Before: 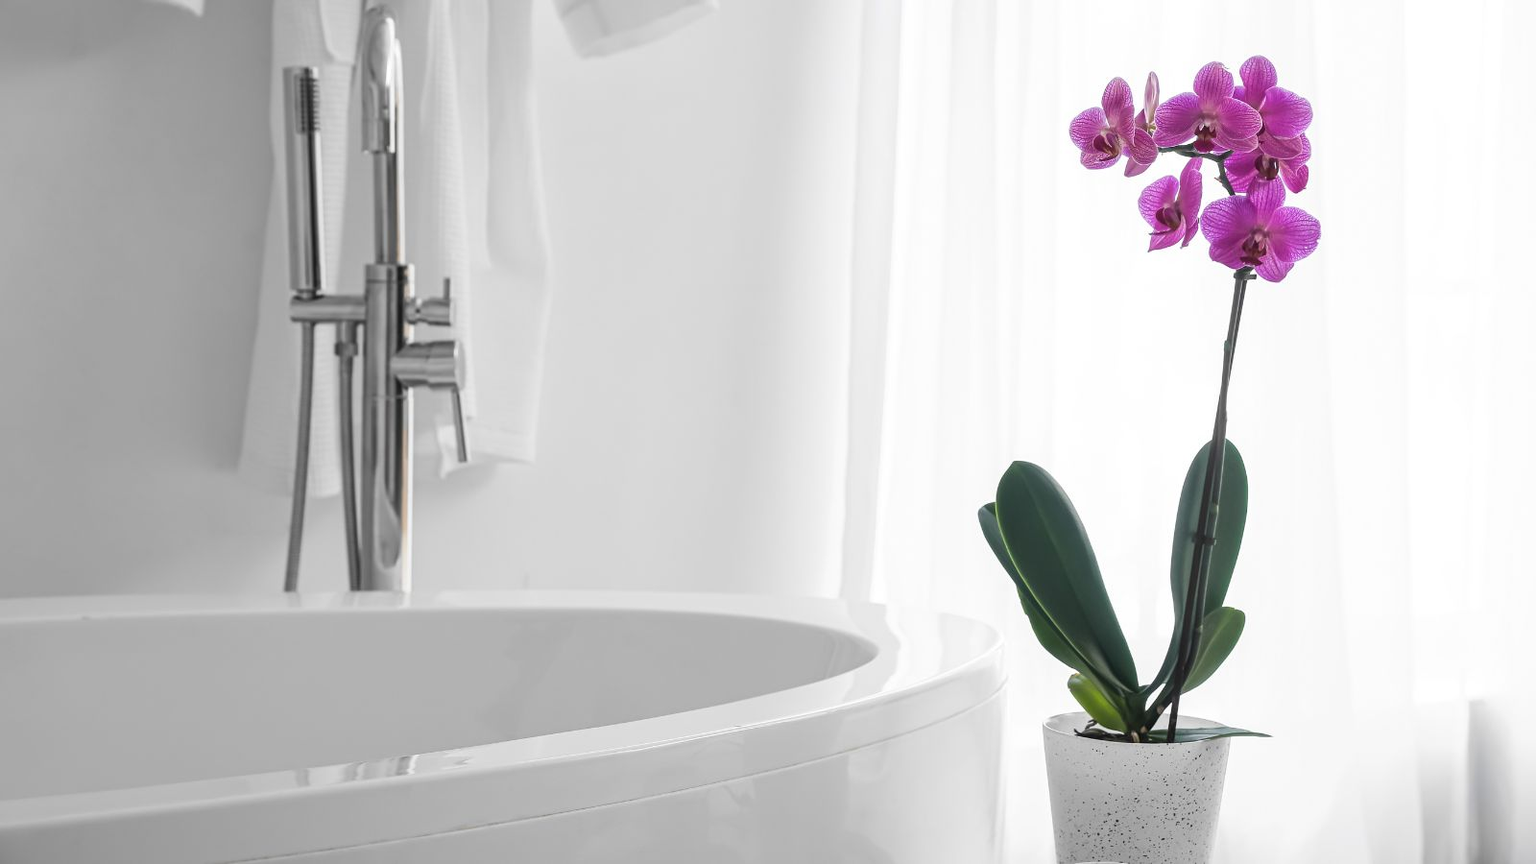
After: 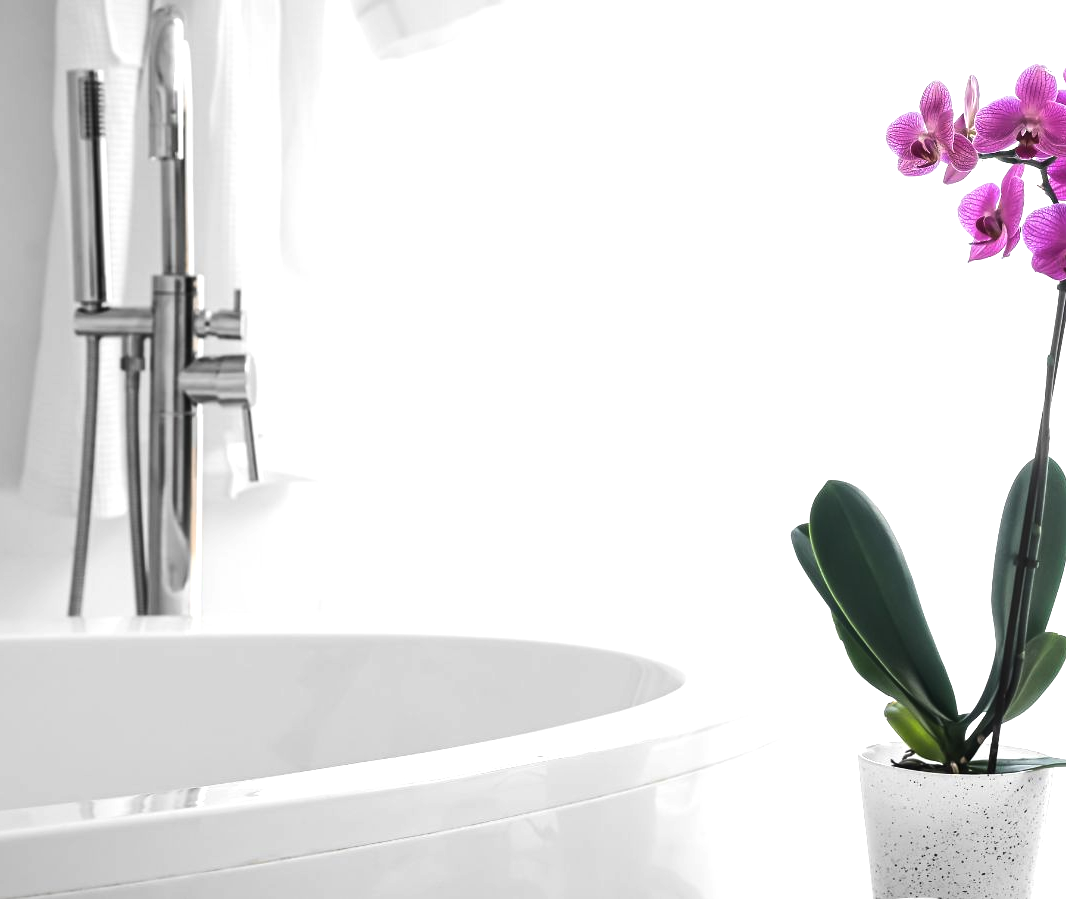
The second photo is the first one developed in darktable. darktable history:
crop and rotate: left 14.292%, right 19.041%
tone equalizer: -8 EV -0.75 EV, -7 EV -0.7 EV, -6 EV -0.6 EV, -5 EV -0.4 EV, -3 EV 0.4 EV, -2 EV 0.6 EV, -1 EV 0.7 EV, +0 EV 0.75 EV, edges refinement/feathering 500, mask exposure compensation -1.57 EV, preserve details no
